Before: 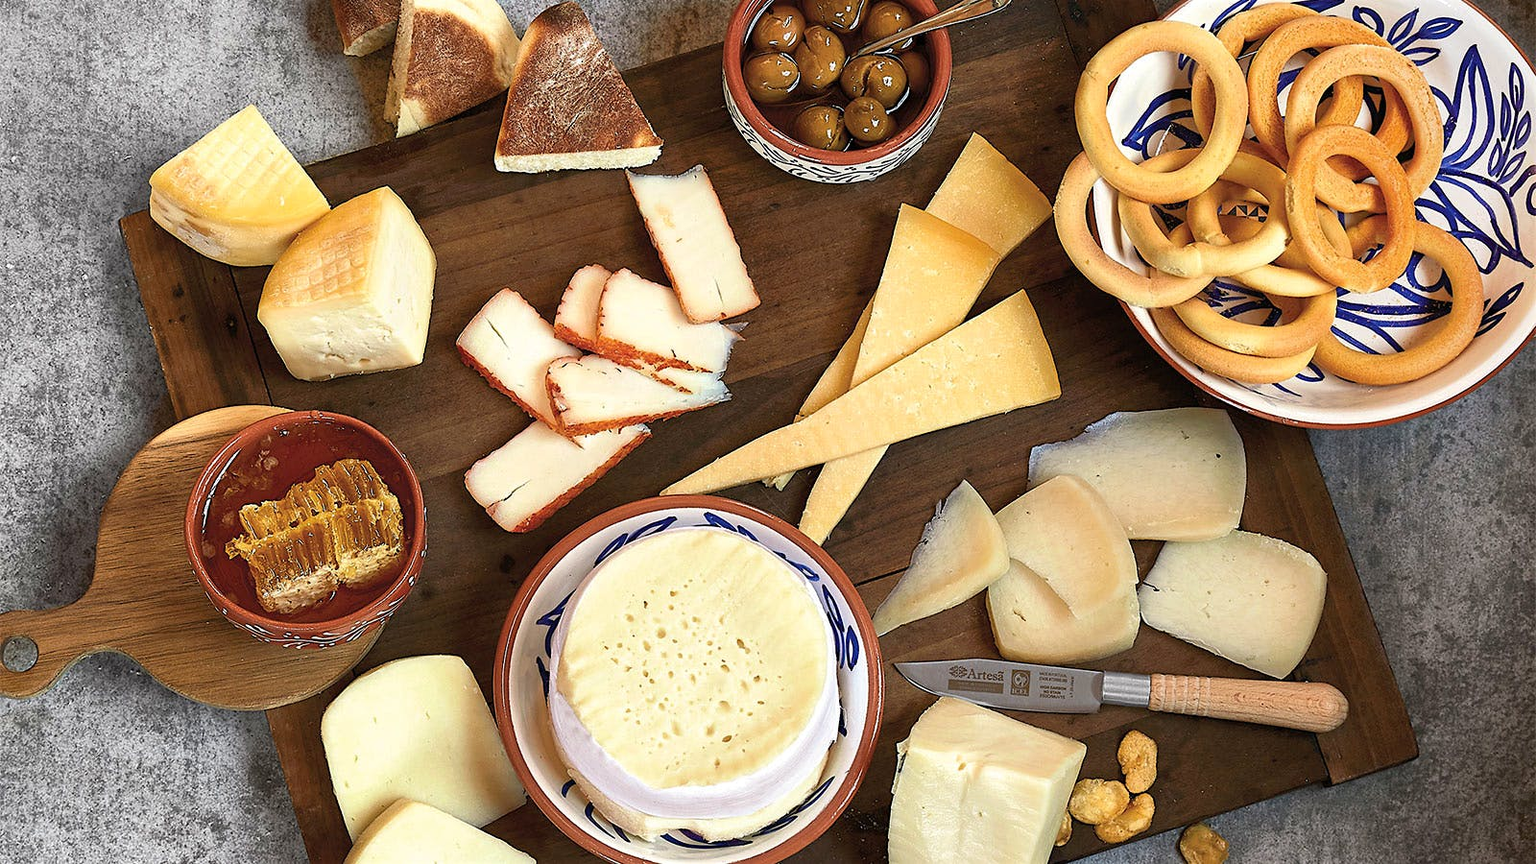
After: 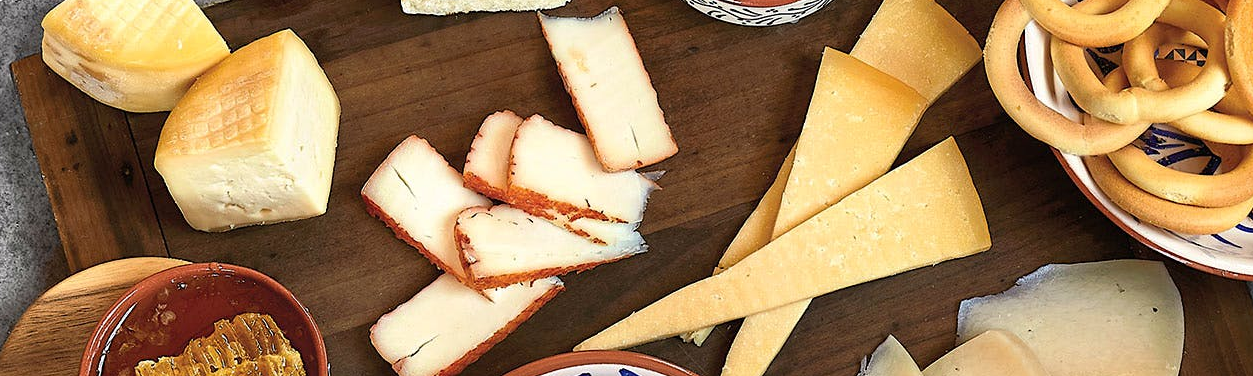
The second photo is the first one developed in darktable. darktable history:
crop: left 7.146%, top 18.439%, right 14.497%, bottom 39.732%
